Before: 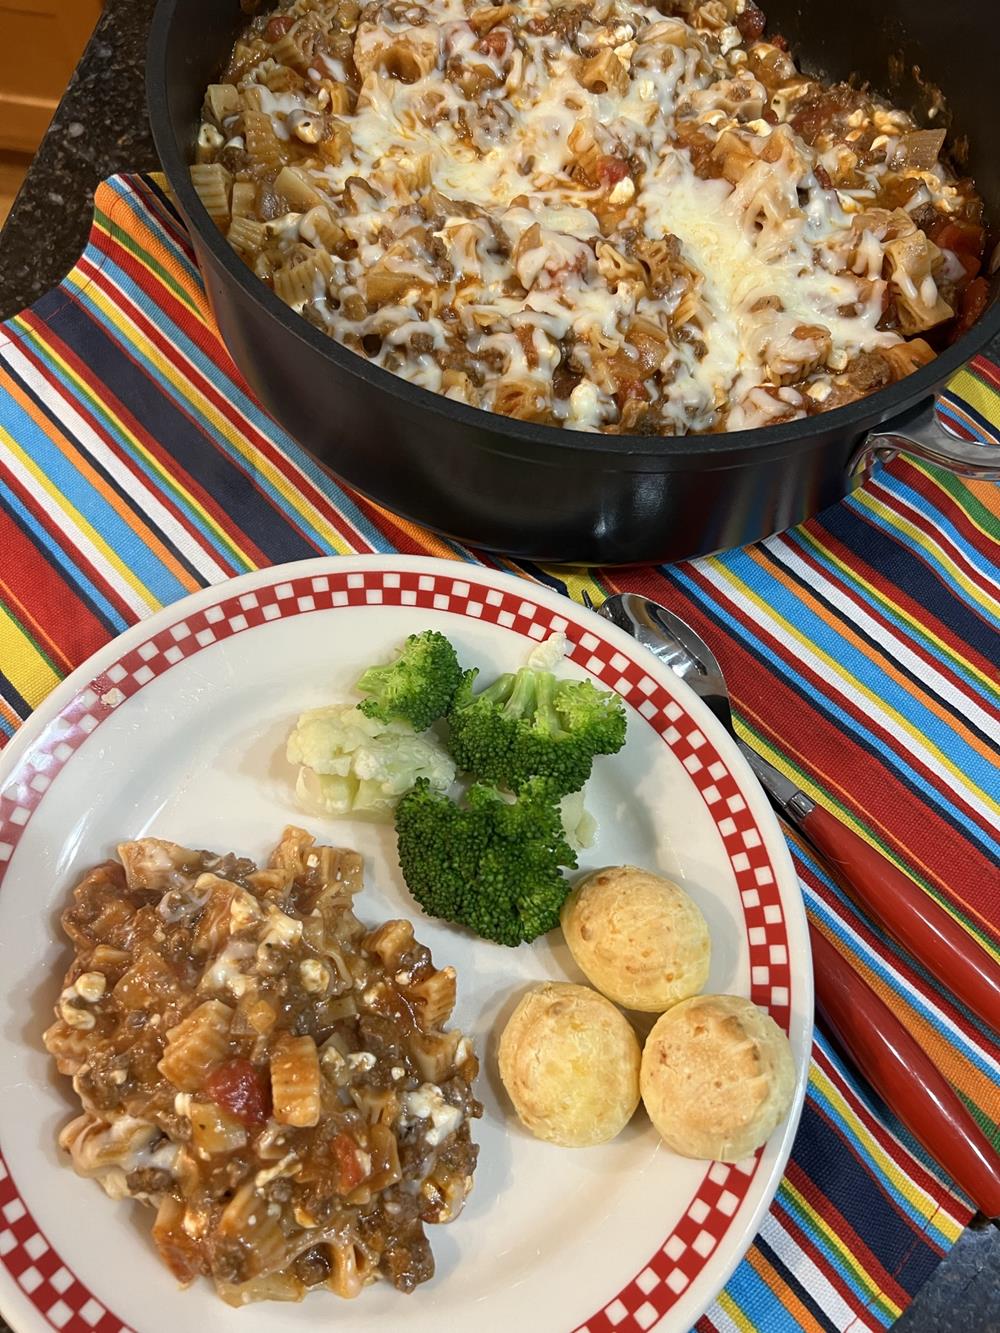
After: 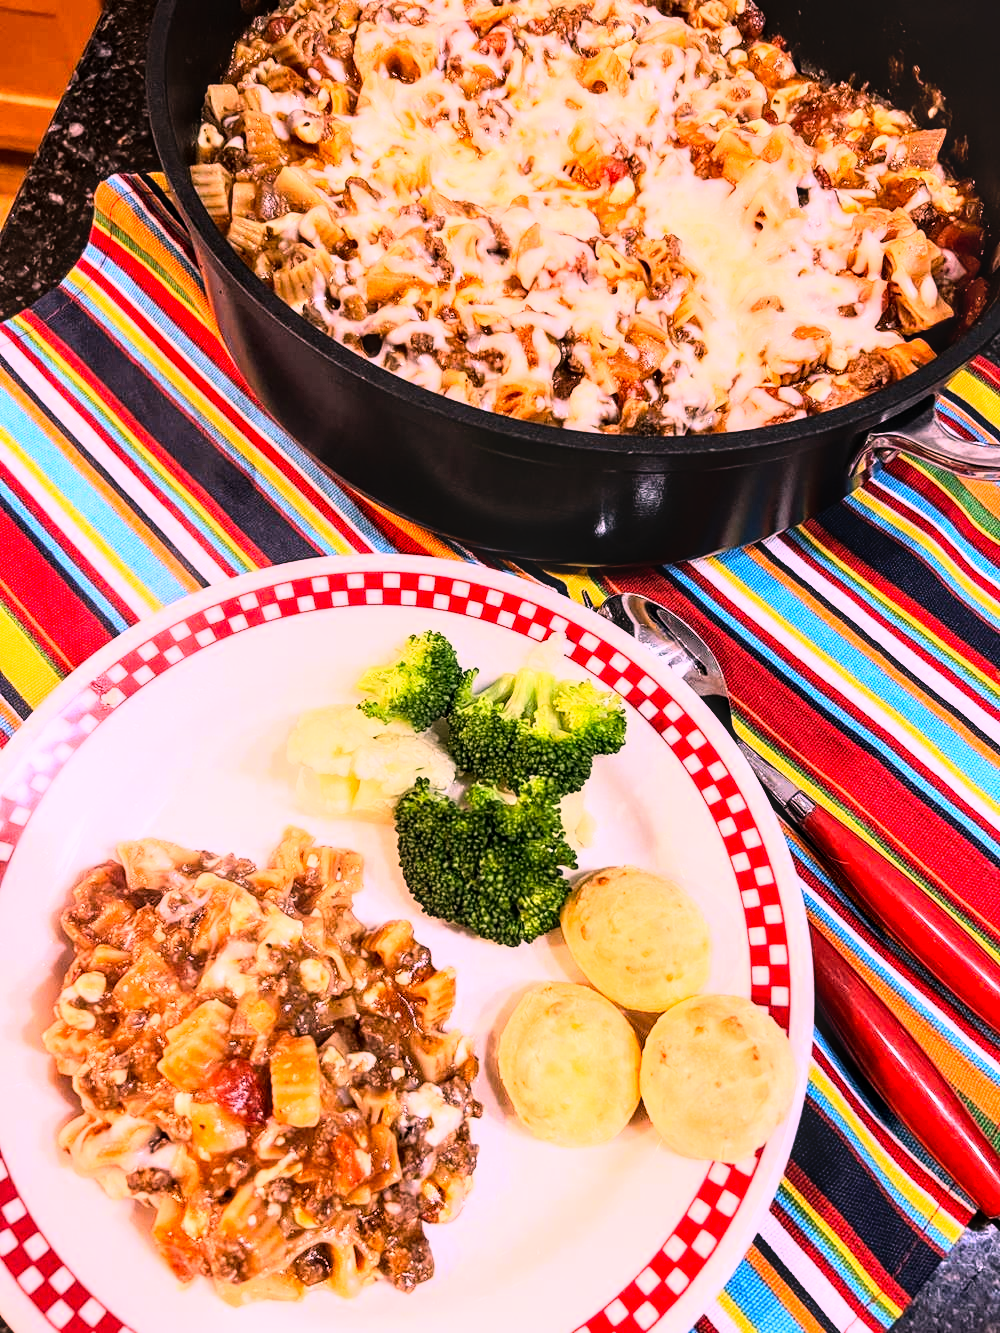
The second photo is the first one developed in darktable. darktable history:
rgb curve: curves: ch0 [(0, 0) (0.21, 0.15) (0.24, 0.21) (0.5, 0.75) (0.75, 0.96) (0.89, 0.99) (1, 1)]; ch1 [(0, 0.02) (0.21, 0.13) (0.25, 0.2) (0.5, 0.67) (0.75, 0.9) (0.89, 0.97) (1, 1)]; ch2 [(0, 0.02) (0.21, 0.13) (0.25, 0.2) (0.5, 0.67) (0.75, 0.9) (0.89, 0.97) (1, 1)], compensate middle gray true
white balance: red 1.188, blue 1.11
local contrast: detail 130%
color correction: highlights a* 5.81, highlights b* 4.84
